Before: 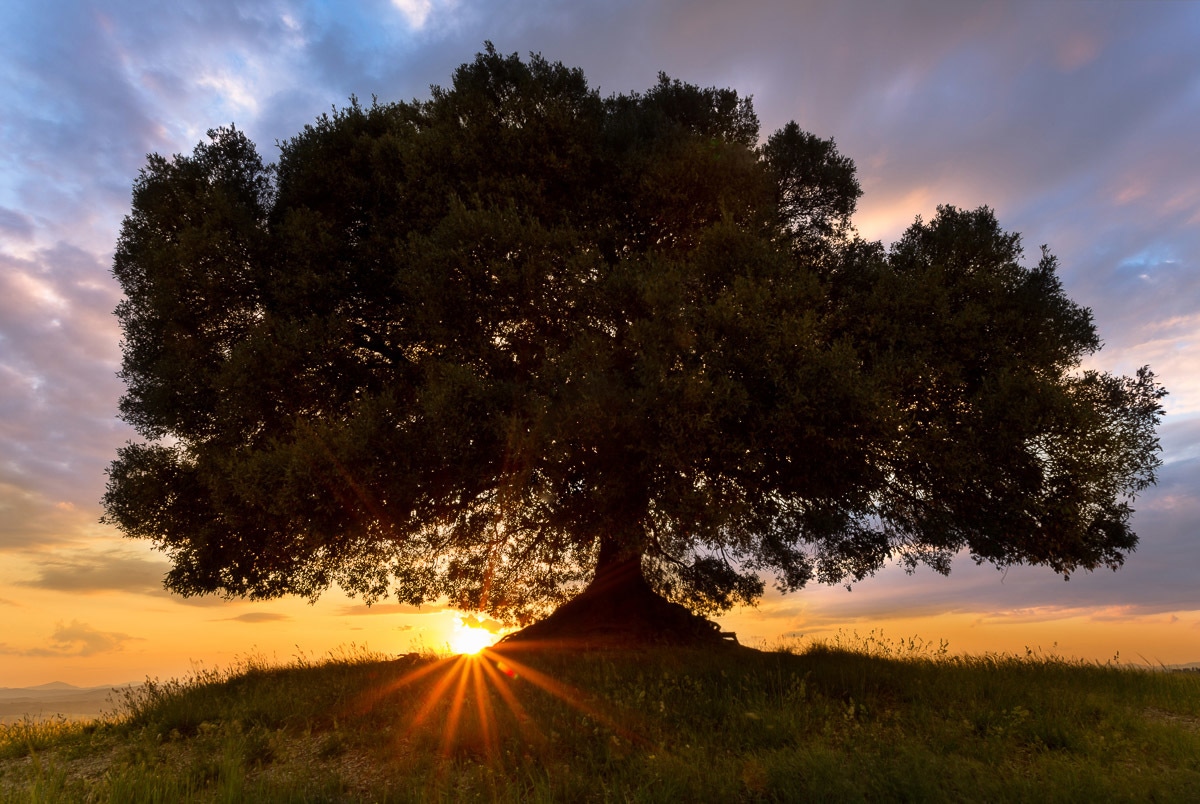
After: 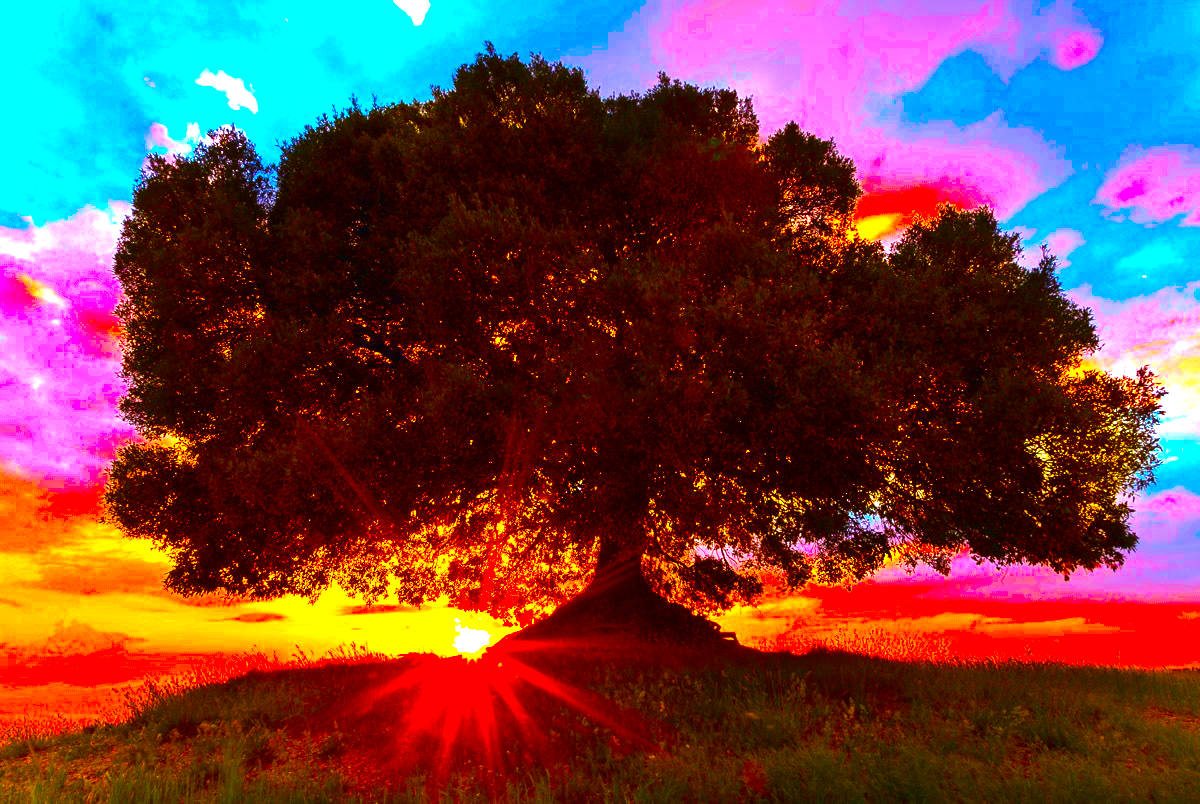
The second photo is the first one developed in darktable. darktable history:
exposure: black level correction 0, exposure 0.858 EV, compensate exposure bias true, compensate highlight preservation false
color correction: highlights b* -0.011, saturation 2.99
contrast brightness saturation: contrast -0.021, brightness -0.006, saturation 0.045
color balance rgb: linear chroma grading › shadows 17.761%, linear chroma grading › highlights 61.619%, linear chroma grading › global chroma 49.891%, perceptual saturation grading › global saturation 31.287%, perceptual brilliance grading › global brilliance 15.426%, perceptual brilliance grading › shadows -35.403%, global vibrance 20%
